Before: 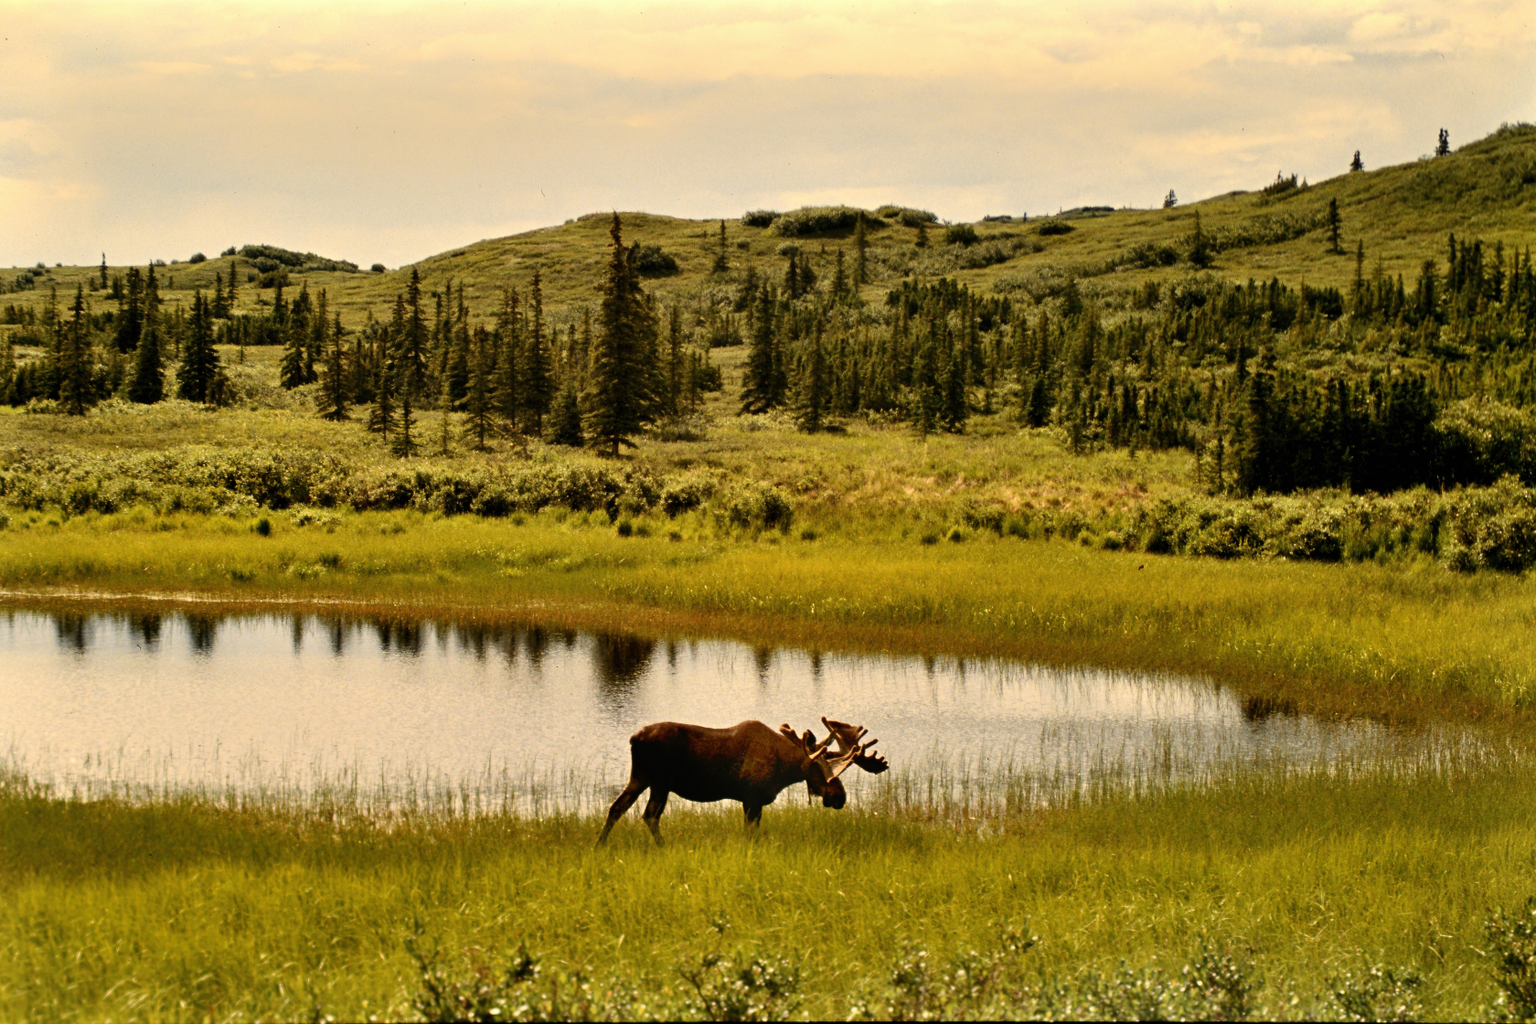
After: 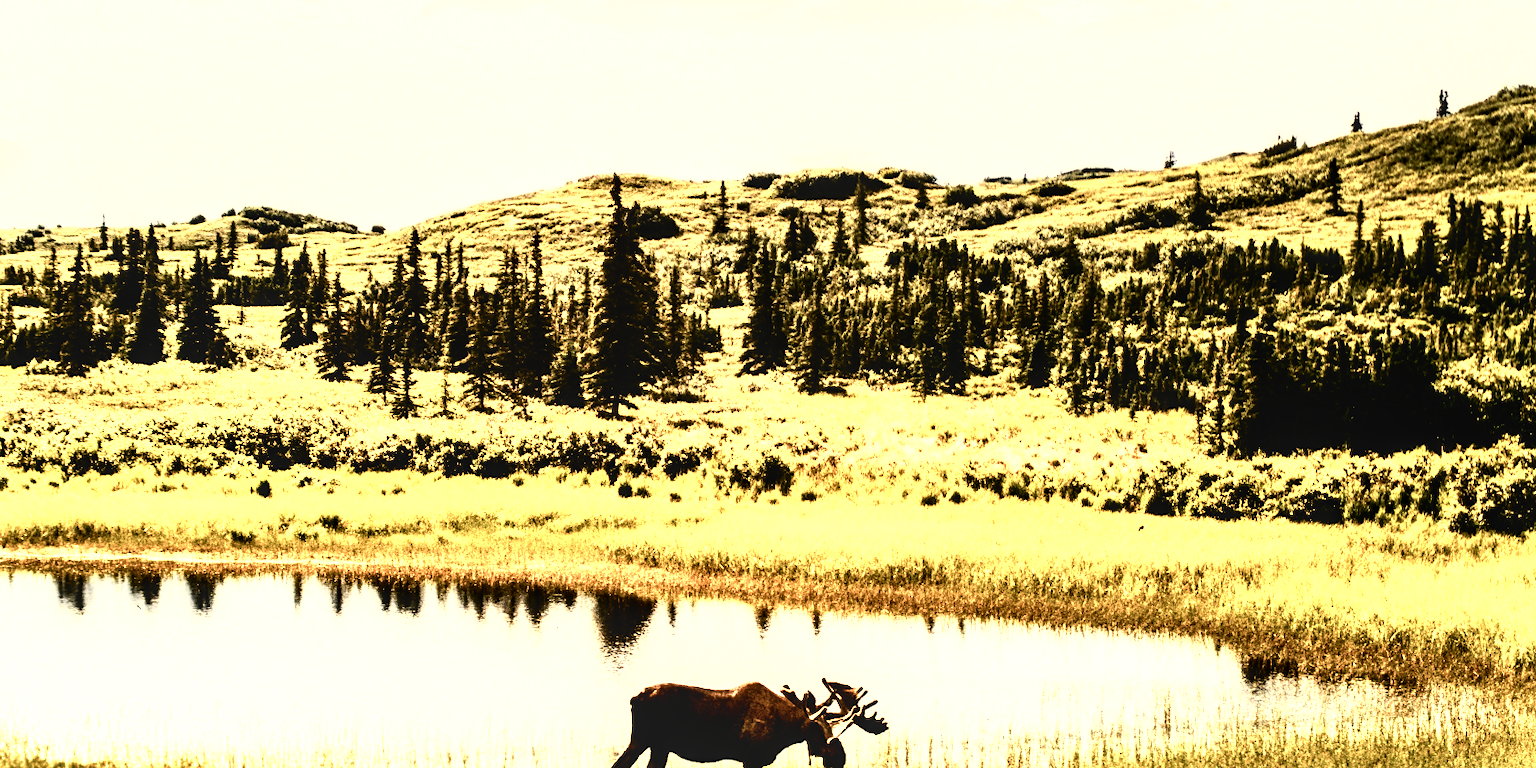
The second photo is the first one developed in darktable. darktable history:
crop: top 3.857%, bottom 21.132%
contrast brightness saturation: contrast 0.28
rgb curve: curves: ch0 [(0, 0) (0.21, 0.15) (0.24, 0.21) (0.5, 0.75) (0.75, 0.96) (0.89, 0.99) (1, 1)]; ch1 [(0, 0.02) (0.21, 0.13) (0.25, 0.2) (0.5, 0.67) (0.75, 0.9) (0.89, 0.97) (1, 1)]; ch2 [(0, 0.02) (0.21, 0.13) (0.25, 0.2) (0.5, 0.67) (0.75, 0.9) (0.89, 0.97) (1, 1)], compensate middle gray true
white balance: emerald 1
local contrast: on, module defaults
color zones: curves: ch0 [(0.018, 0.548) (0.197, 0.654) (0.425, 0.447) (0.605, 0.658) (0.732, 0.579)]; ch1 [(0.105, 0.531) (0.224, 0.531) (0.386, 0.39) (0.618, 0.456) (0.732, 0.456) (0.956, 0.421)]; ch2 [(0.039, 0.583) (0.215, 0.465) (0.399, 0.544) (0.465, 0.548) (0.614, 0.447) (0.724, 0.43) (0.882, 0.623) (0.956, 0.632)]
color correction: saturation 0.98
